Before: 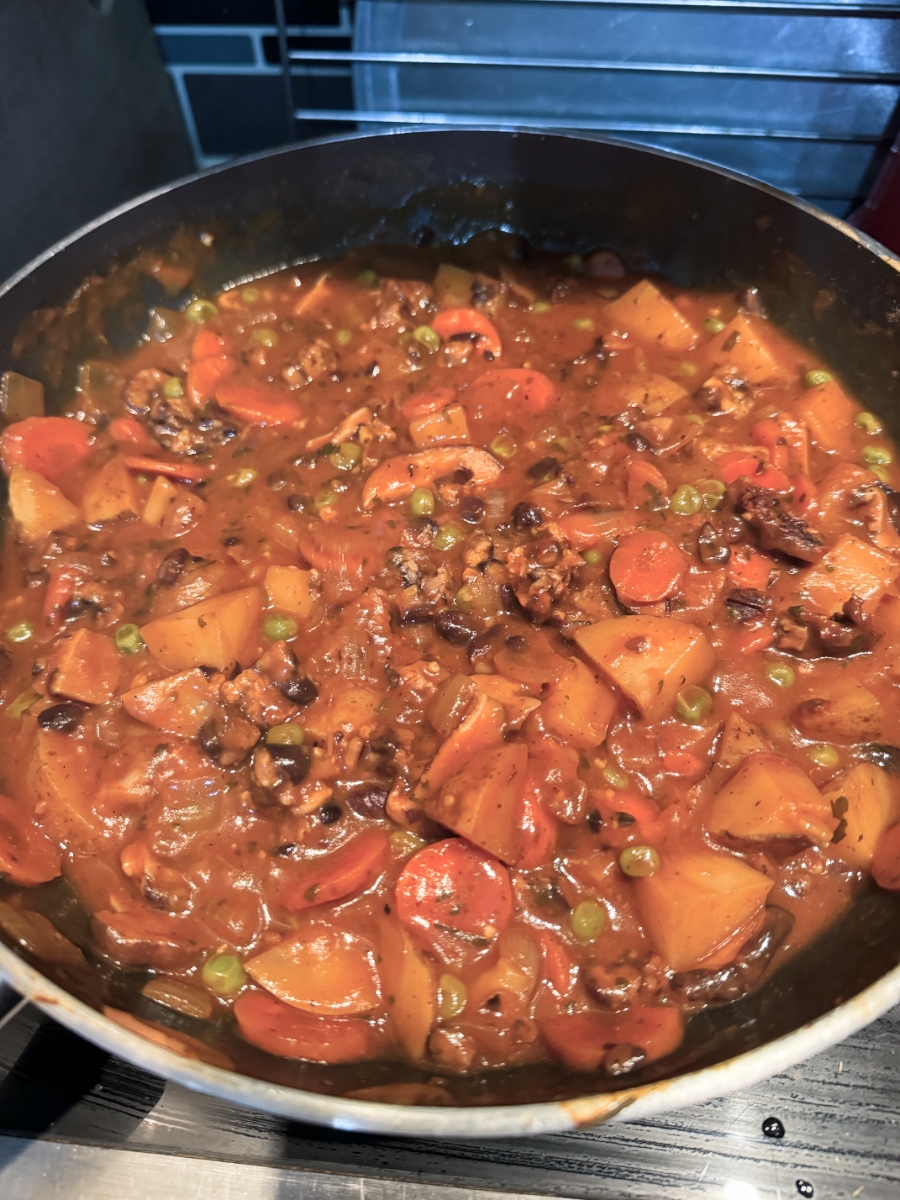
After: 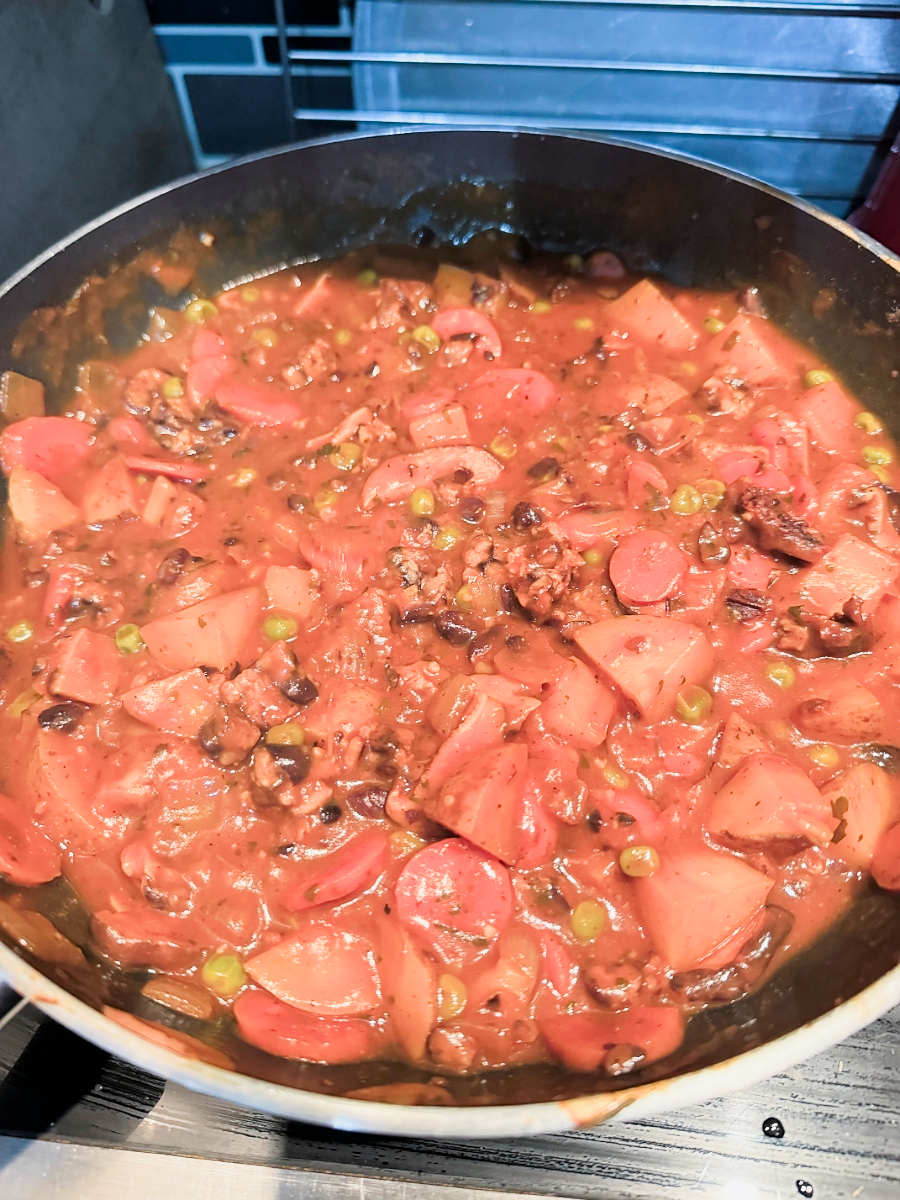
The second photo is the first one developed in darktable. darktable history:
exposure: black level correction 0, exposure 1.198 EV, compensate highlight preservation false
filmic rgb: black relative exposure -8.44 EV, white relative exposure 4.67 EV, hardness 3.83
sharpen: radius 0.982, amount 0.613
color calibration: illuminant same as pipeline (D50), adaptation XYZ, x 0.346, y 0.358, temperature 5023.28 K
